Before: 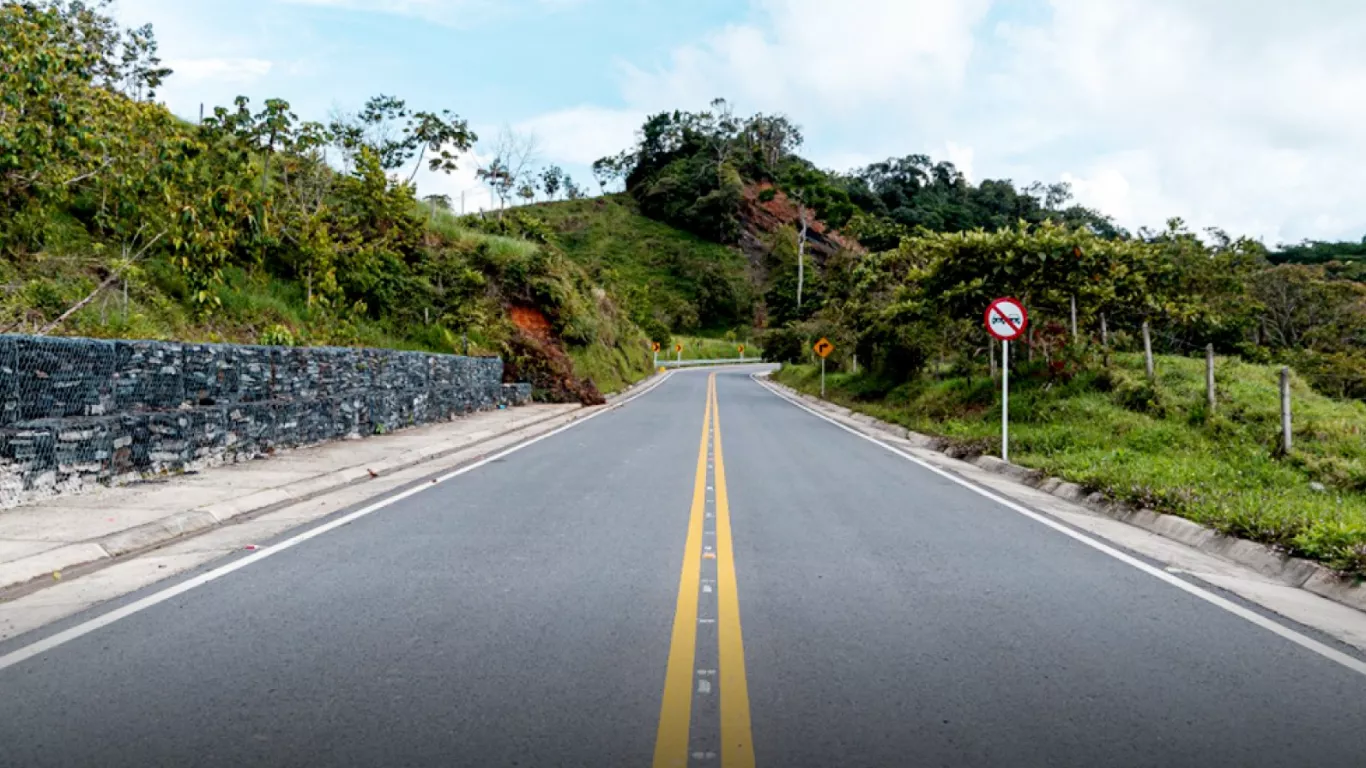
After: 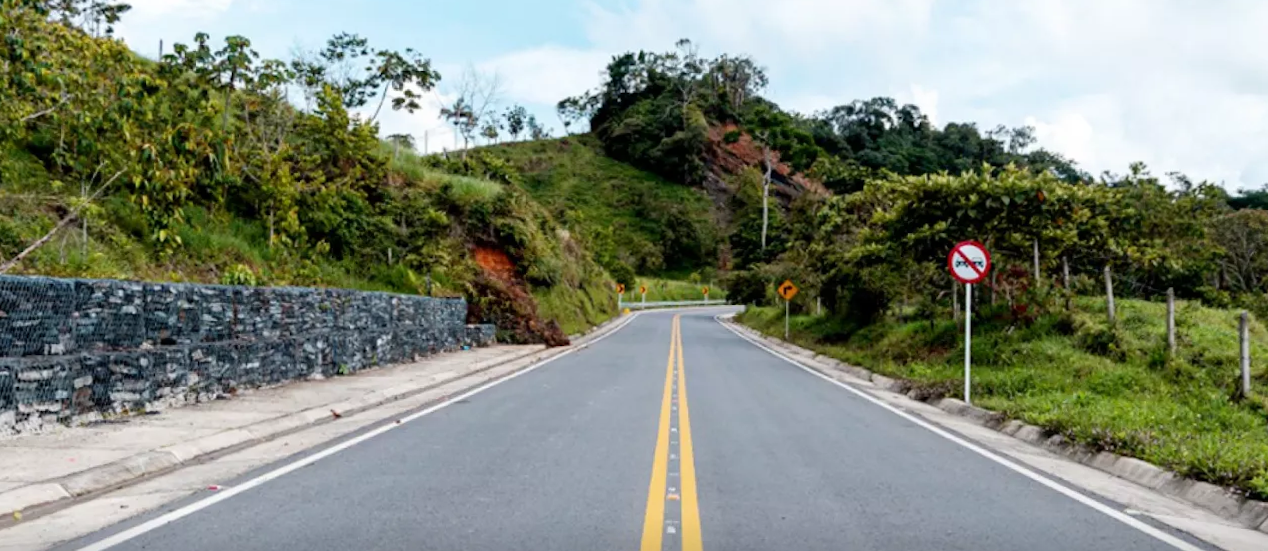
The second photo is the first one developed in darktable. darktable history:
crop: left 2.737%, top 7.287%, right 3.421%, bottom 20.179%
rotate and perspective: rotation 0.174°, lens shift (vertical) 0.013, lens shift (horizontal) 0.019, shear 0.001, automatic cropping original format, crop left 0.007, crop right 0.991, crop top 0.016, crop bottom 0.997
